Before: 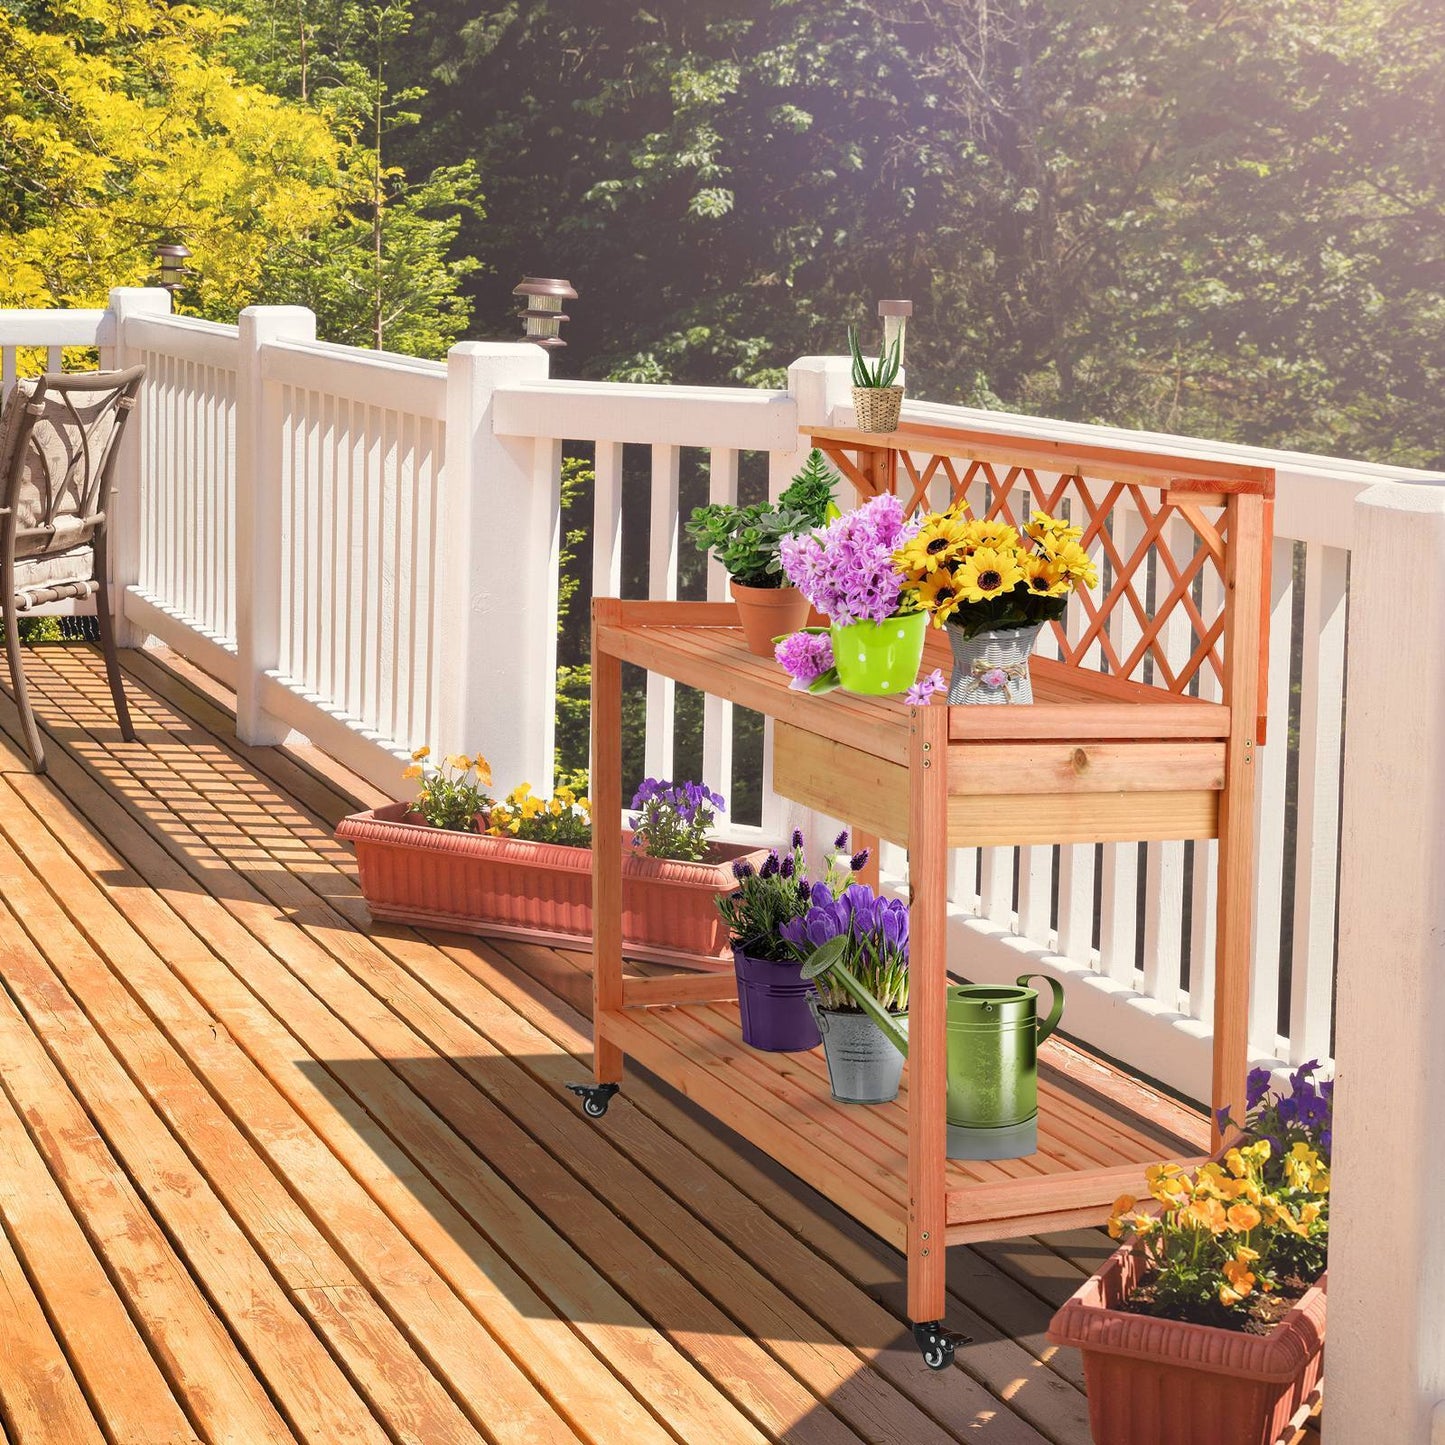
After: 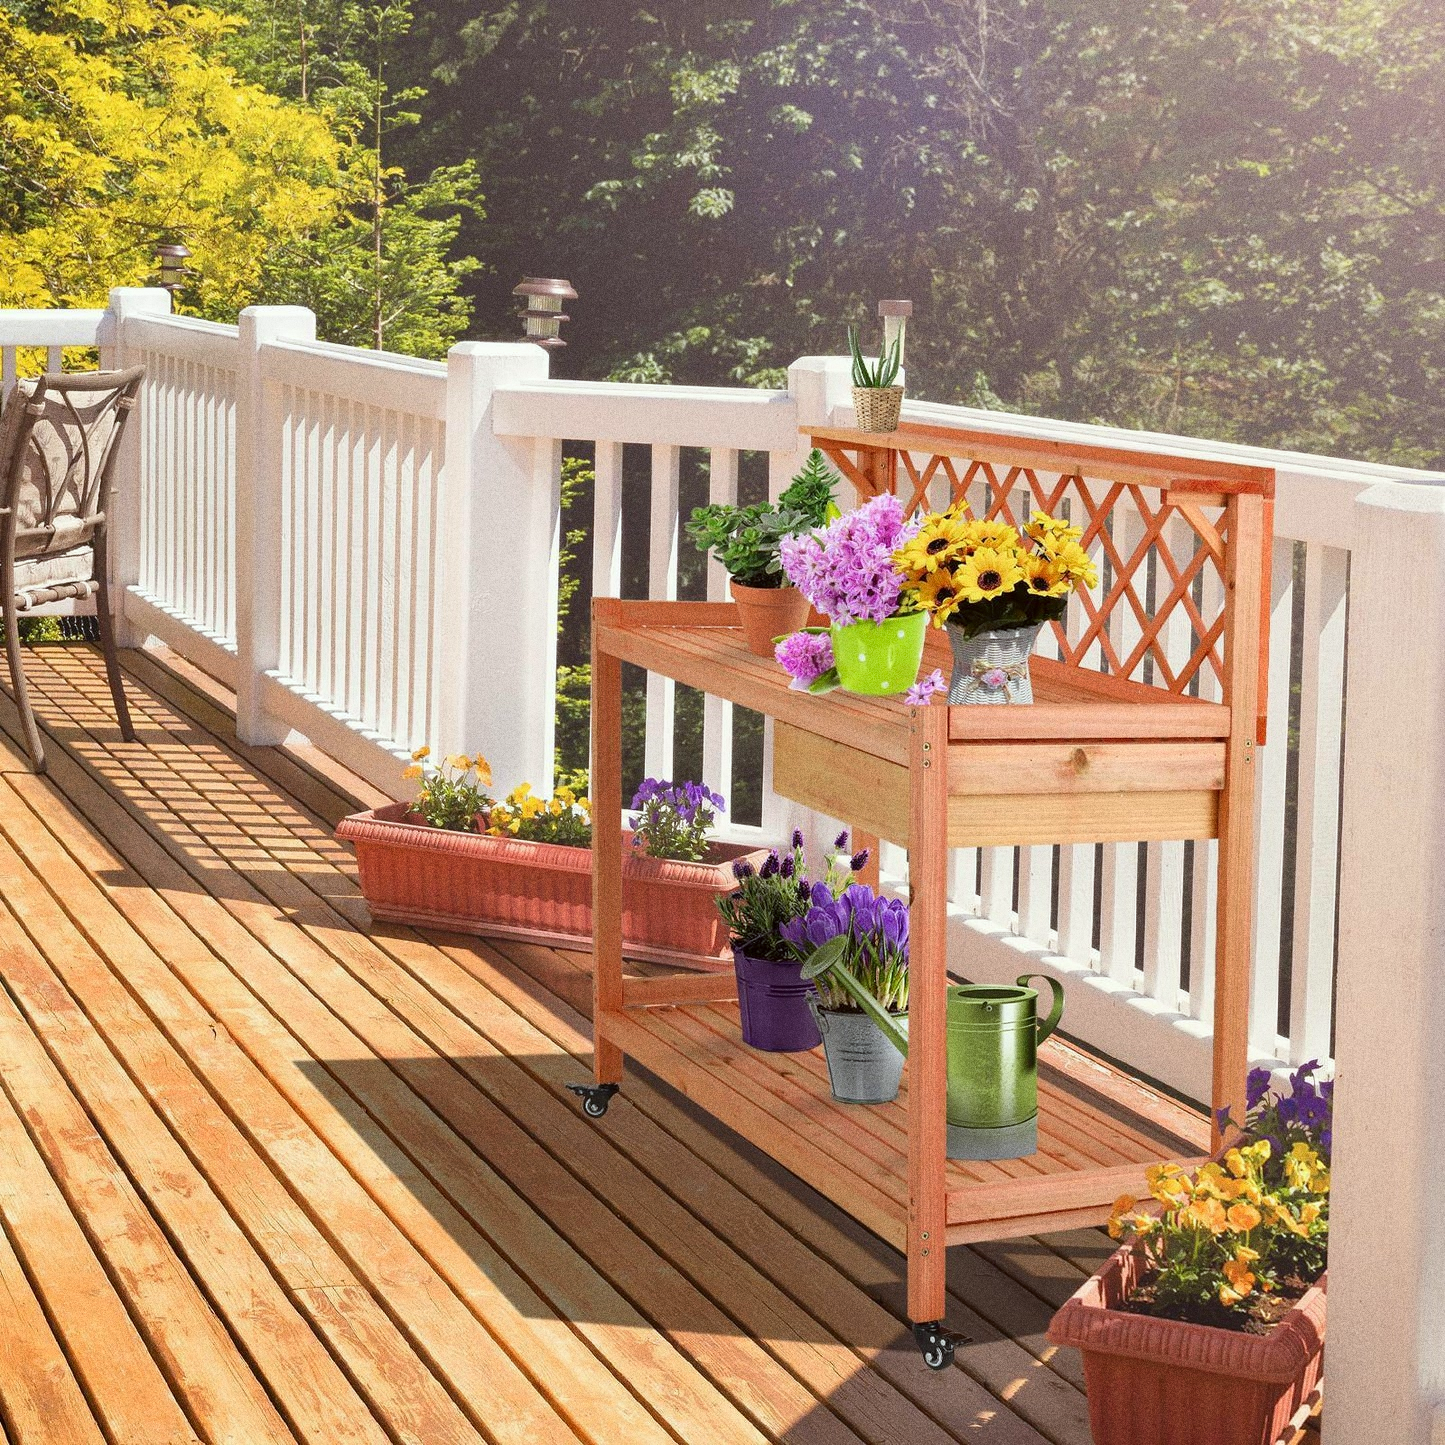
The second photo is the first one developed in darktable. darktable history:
color correction: highlights a* -2.73, highlights b* -2.09, shadows a* 2.41, shadows b* 2.73
grain: coarseness 0.09 ISO, strength 40%
